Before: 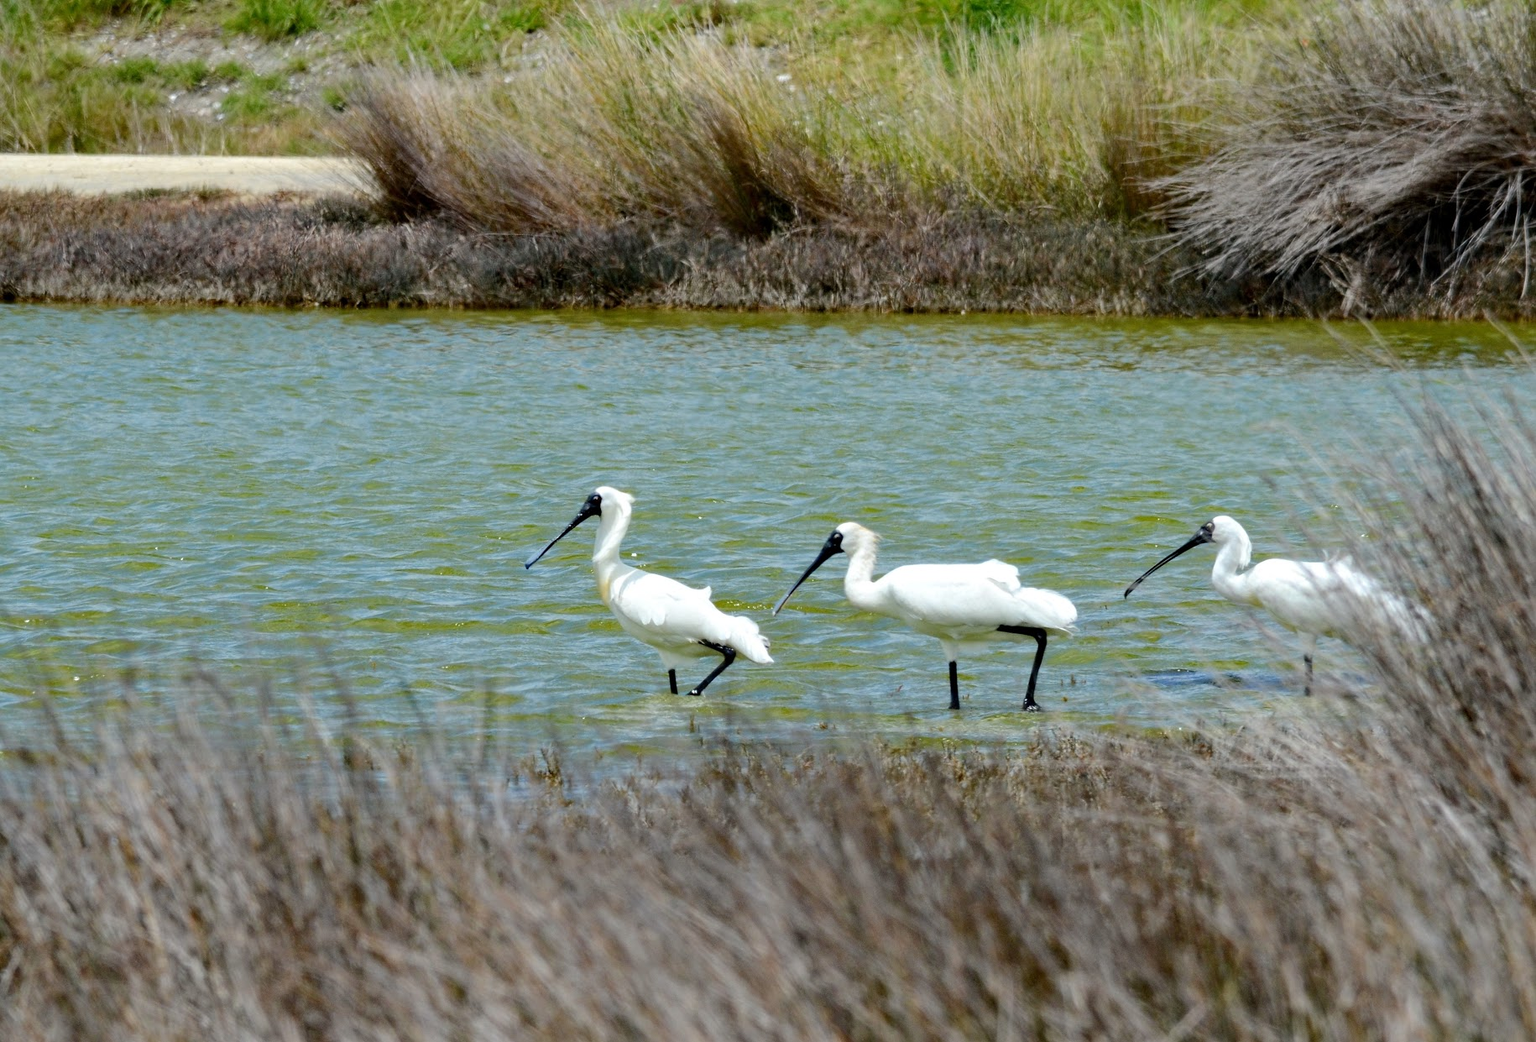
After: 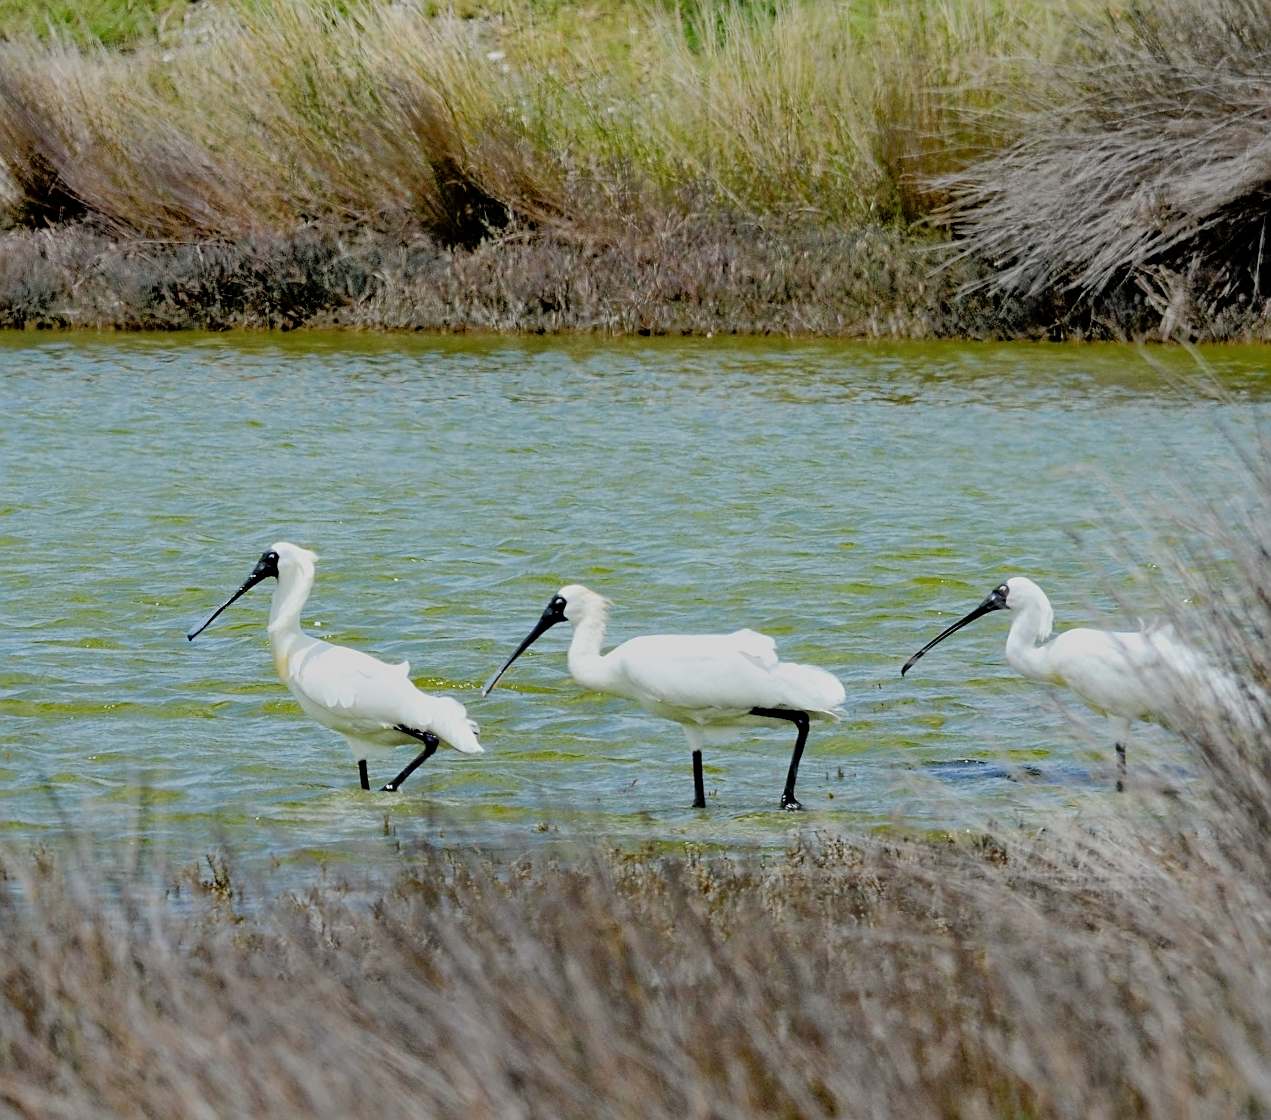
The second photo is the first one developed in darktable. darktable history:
sharpen: on, module defaults
filmic rgb: black relative exposure -7.65 EV, white relative exposure 4.56 EV, hardness 3.61
crop and rotate: left 23.952%, top 3.006%, right 6.571%, bottom 6.715%
tone equalizer: -8 EV -0.512 EV, -7 EV -0.283 EV, -6 EV -0.049 EV, -5 EV 0.426 EV, -4 EV 0.976 EV, -3 EV 0.799 EV, -2 EV -0.01 EV, -1 EV 0.141 EV, +0 EV -0.018 EV
